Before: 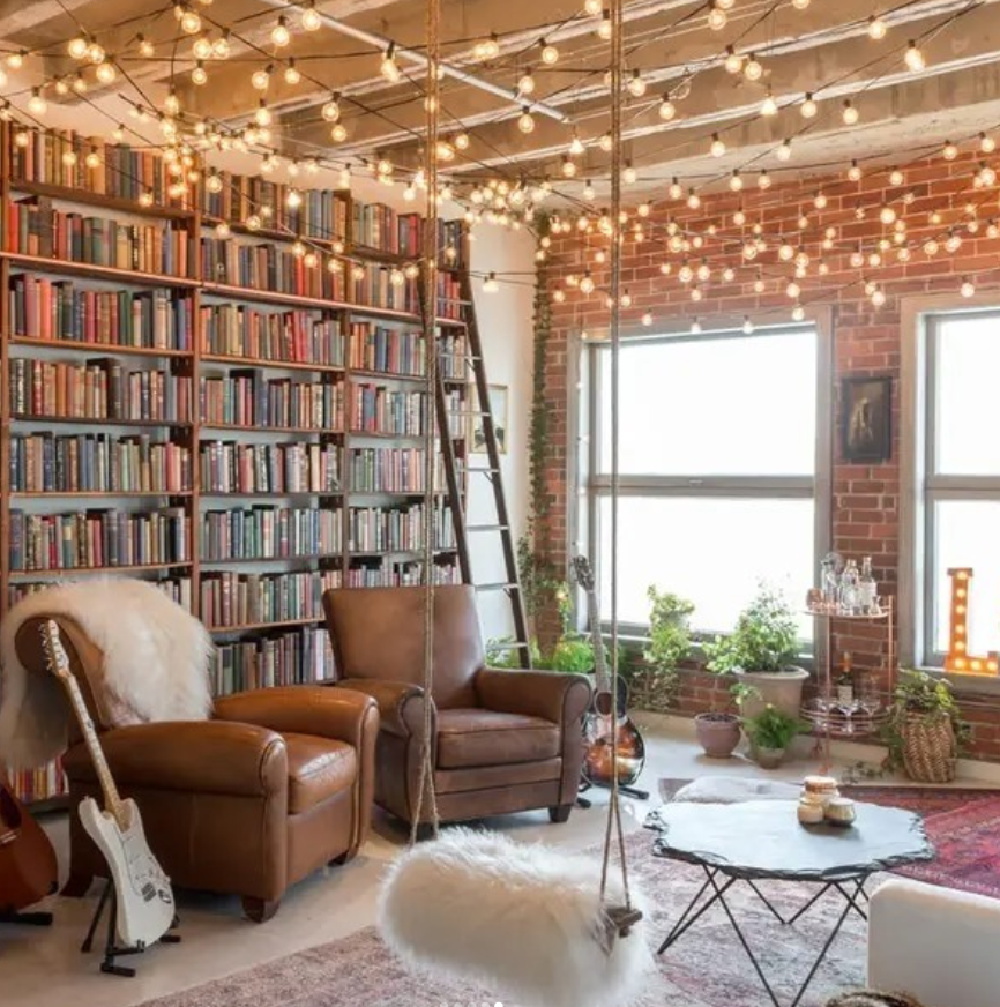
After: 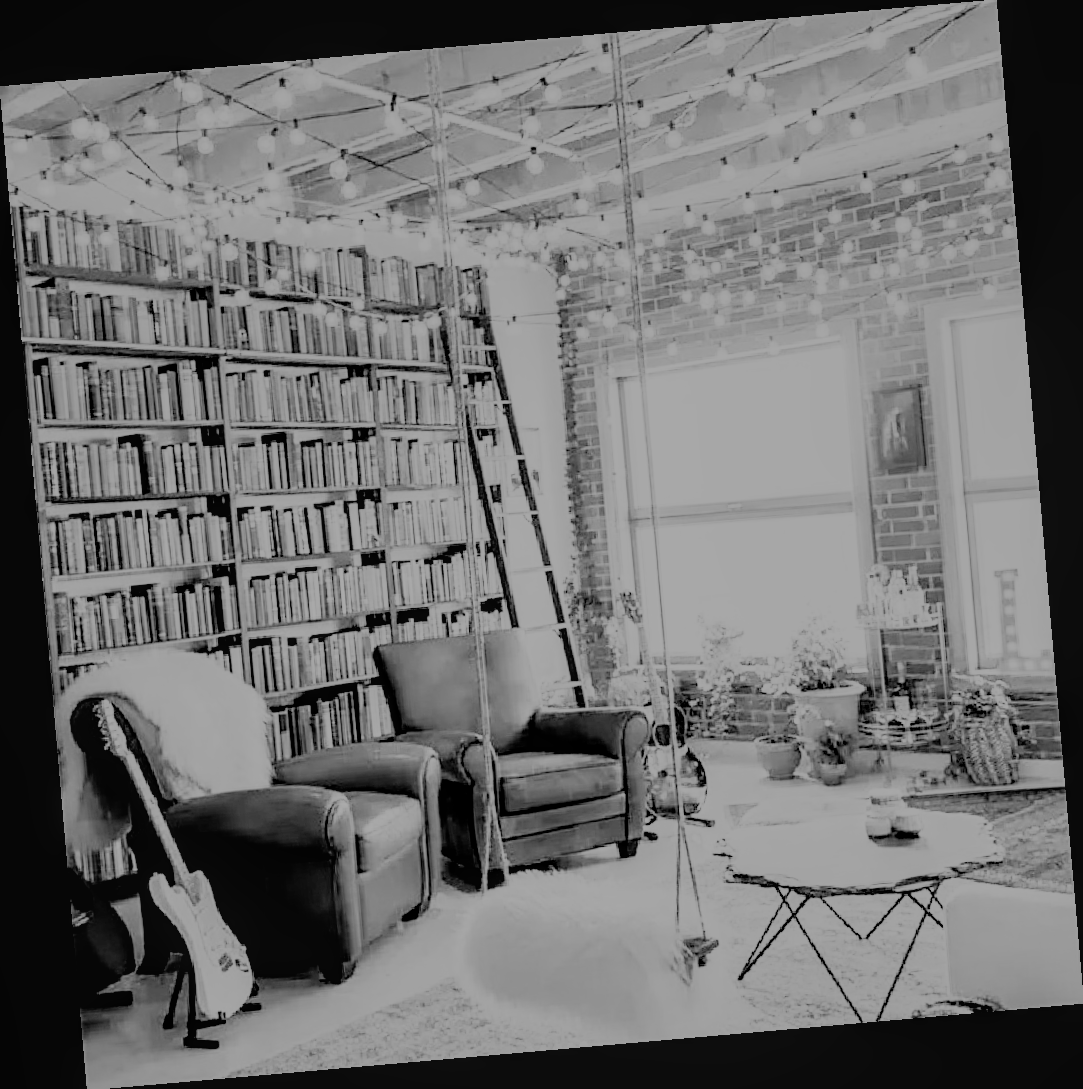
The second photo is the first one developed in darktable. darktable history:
filmic rgb: black relative exposure -4.42 EV, white relative exposure 6.58 EV, hardness 1.85, contrast 0.5
rotate and perspective: rotation -4.98°, automatic cropping off
local contrast: detail 110%
sharpen: on, module defaults
monochrome: on, module defaults
rgb curve: curves: ch0 [(0, 0) (0.21, 0.15) (0.24, 0.21) (0.5, 0.75) (0.75, 0.96) (0.89, 0.99) (1, 1)]; ch1 [(0, 0.02) (0.21, 0.13) (0.25, 0.2) (0.5, 0.67) (0.75, 0.9) (0.89, 0.97) (1, 1)]; ch2 [(0, 0.02) (0.21, 0.13) (0.25, 0.2) (0.5, 0.67) (0.75, 0.9) (0.89, 0.97) (1, 1)], compensate middle gray true
